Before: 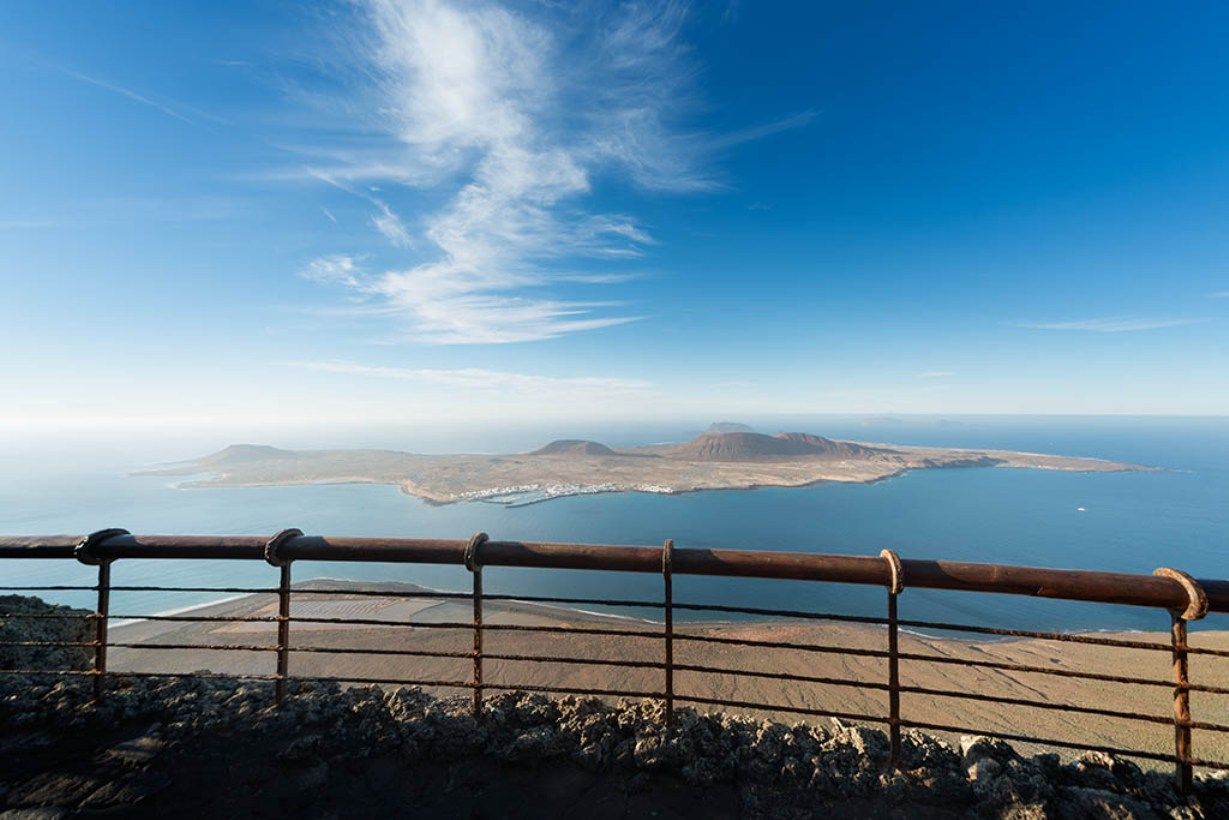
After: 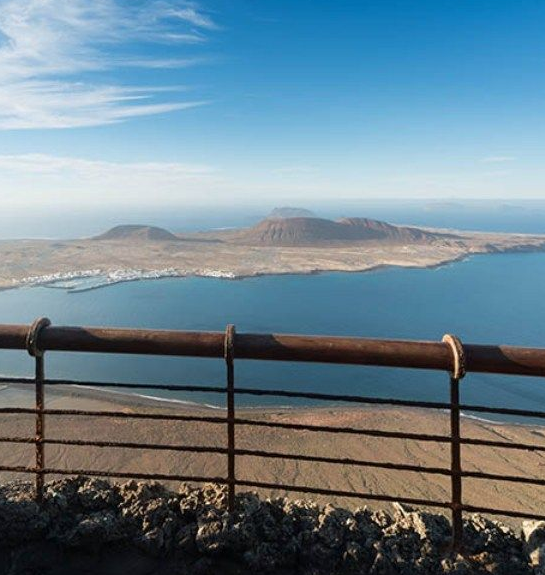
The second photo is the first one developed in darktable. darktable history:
crop: left 35.692%, top 26.336%, right 19.927%, bottom 3.453%
